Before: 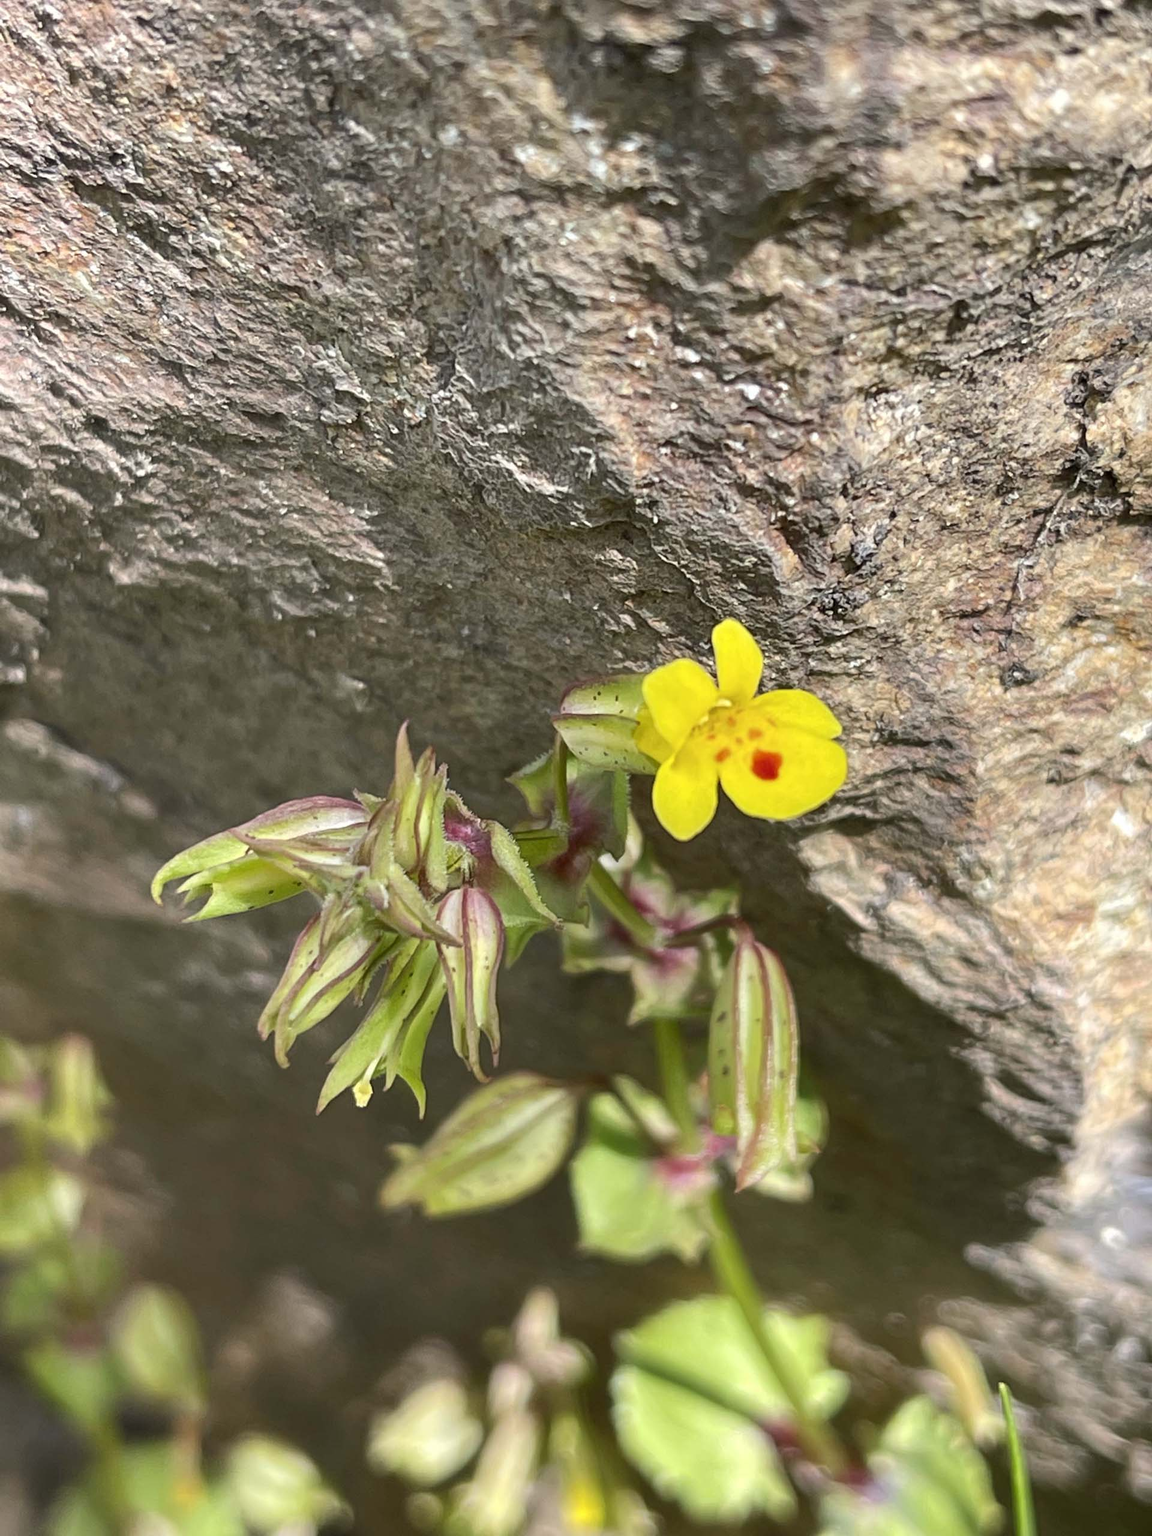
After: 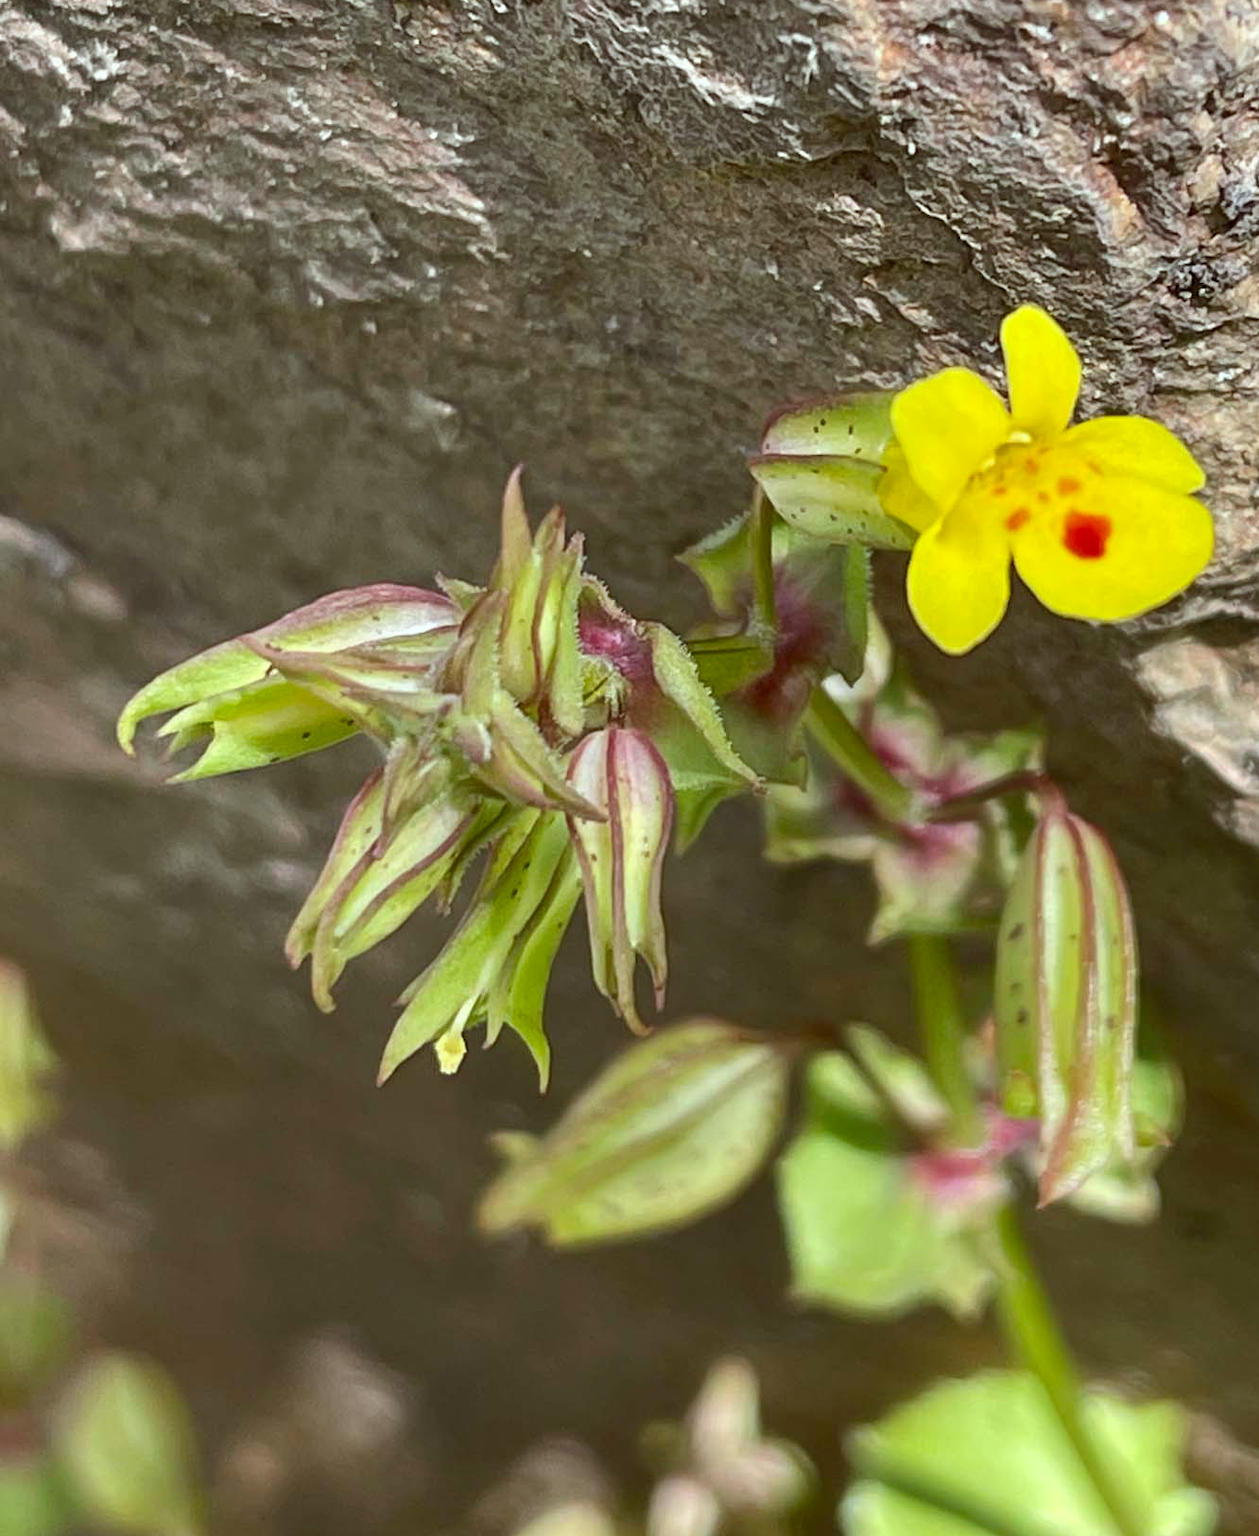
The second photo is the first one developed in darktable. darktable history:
crop: left 6.696%, top 27.731%, right 23.872%, bottom 8.787%
color correction: highlights a* -5.09, highlights b* -3.74, shadows a* 4.01, shadows b* 4.43
